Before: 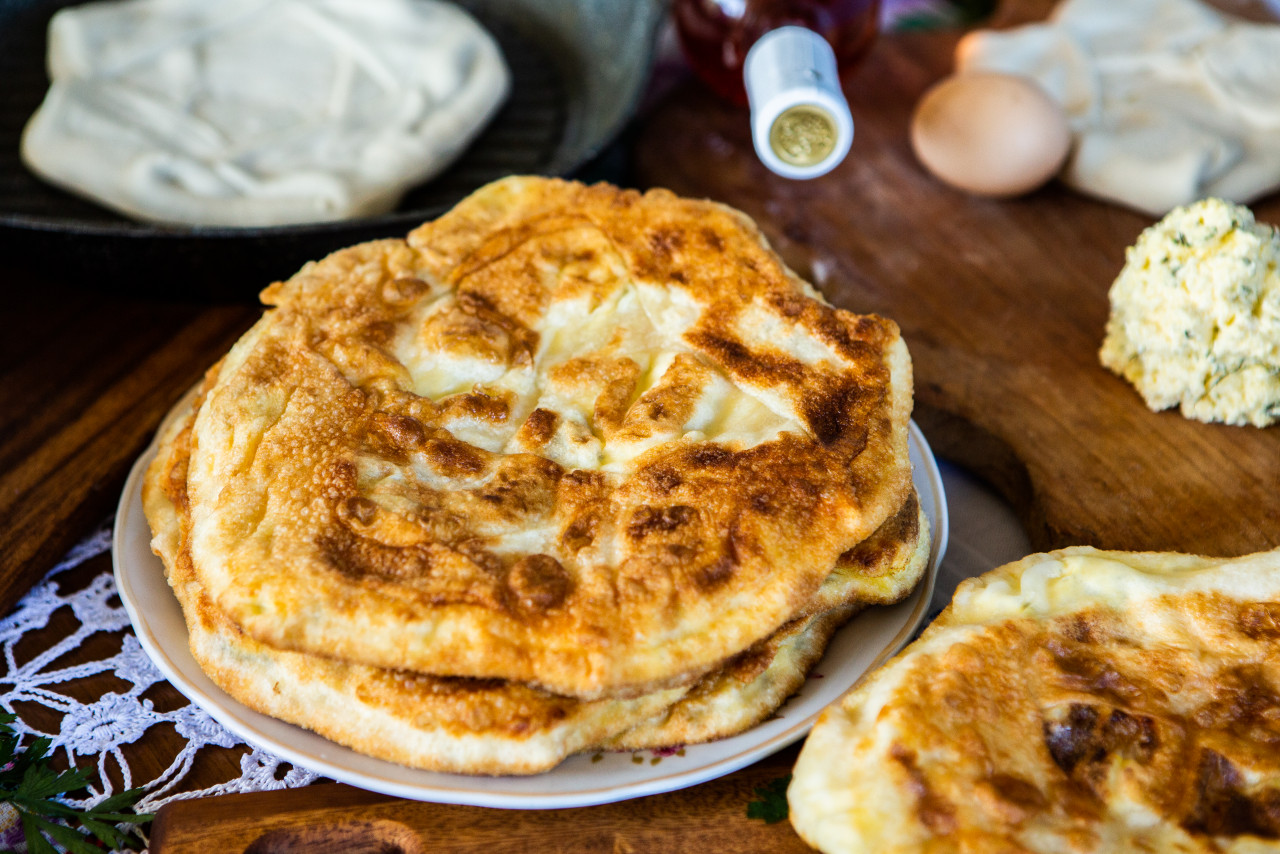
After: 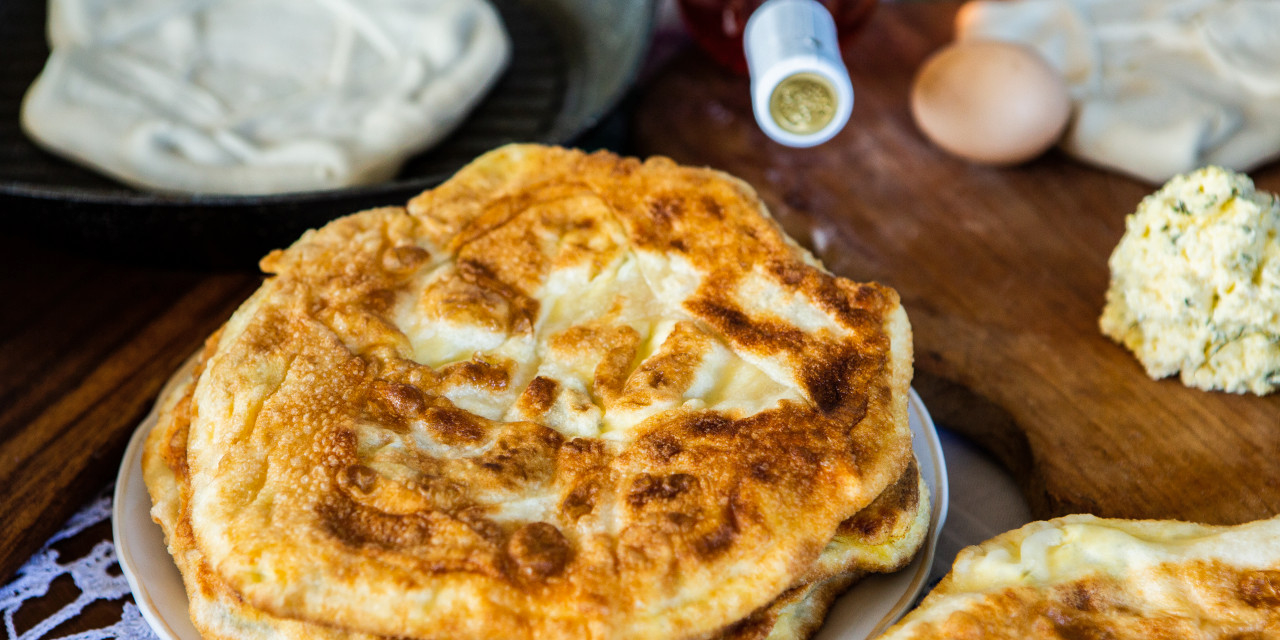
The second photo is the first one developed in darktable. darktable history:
shadows and highlights: shadows 25, highlights -25
crop: top 3.857%, bottom 21.132%
